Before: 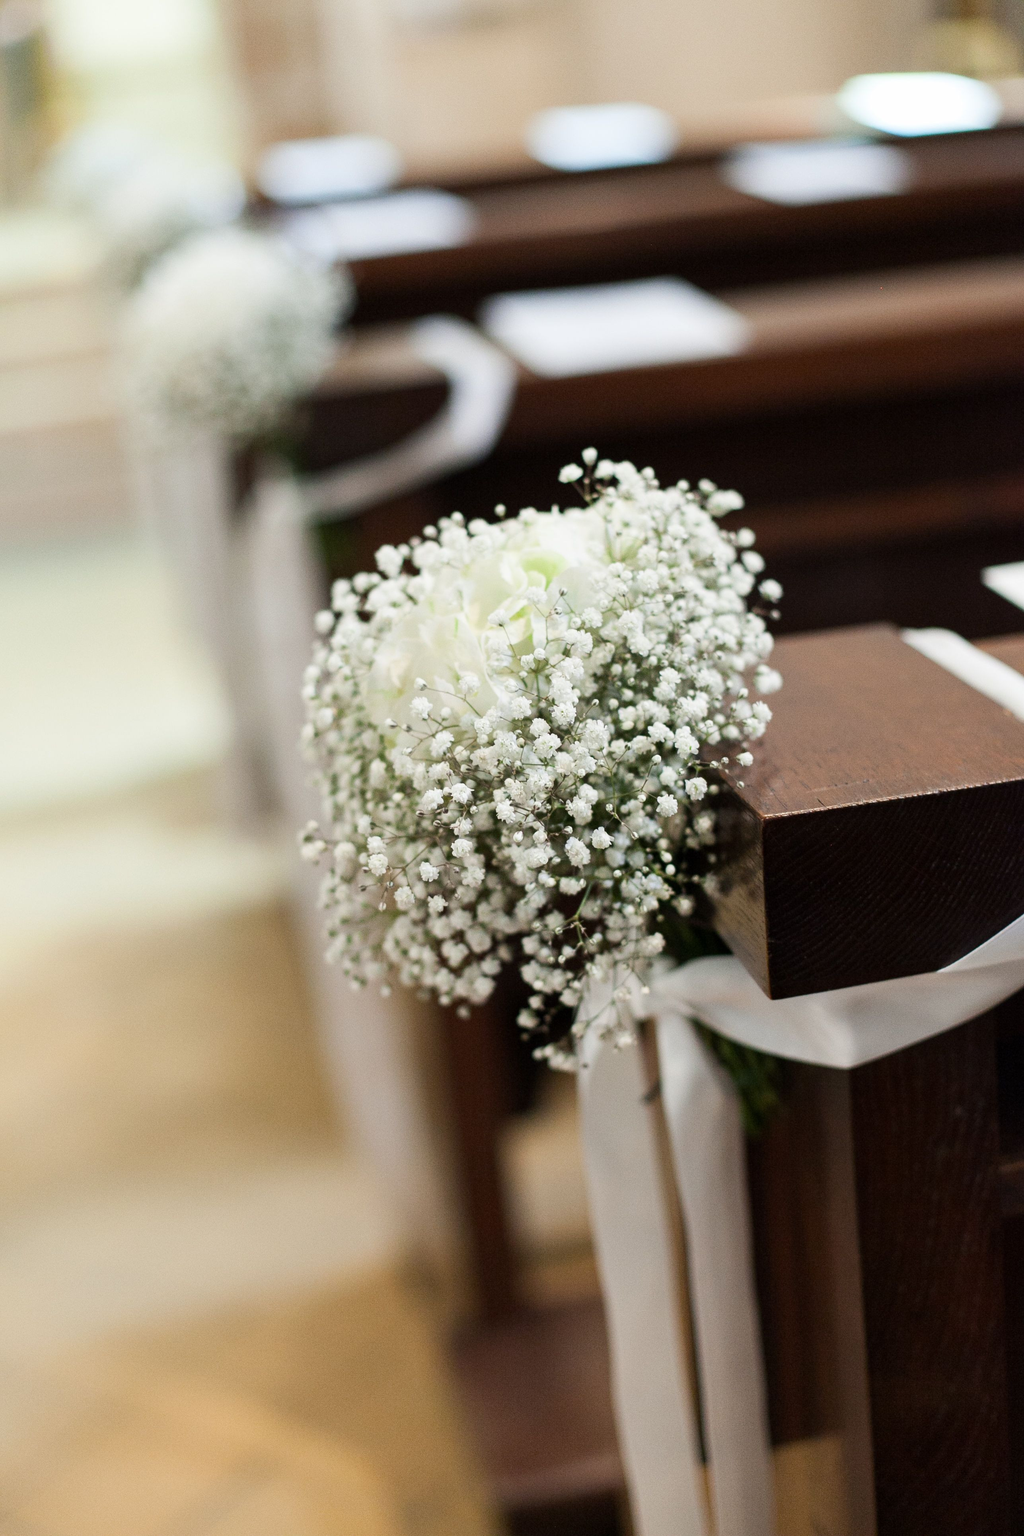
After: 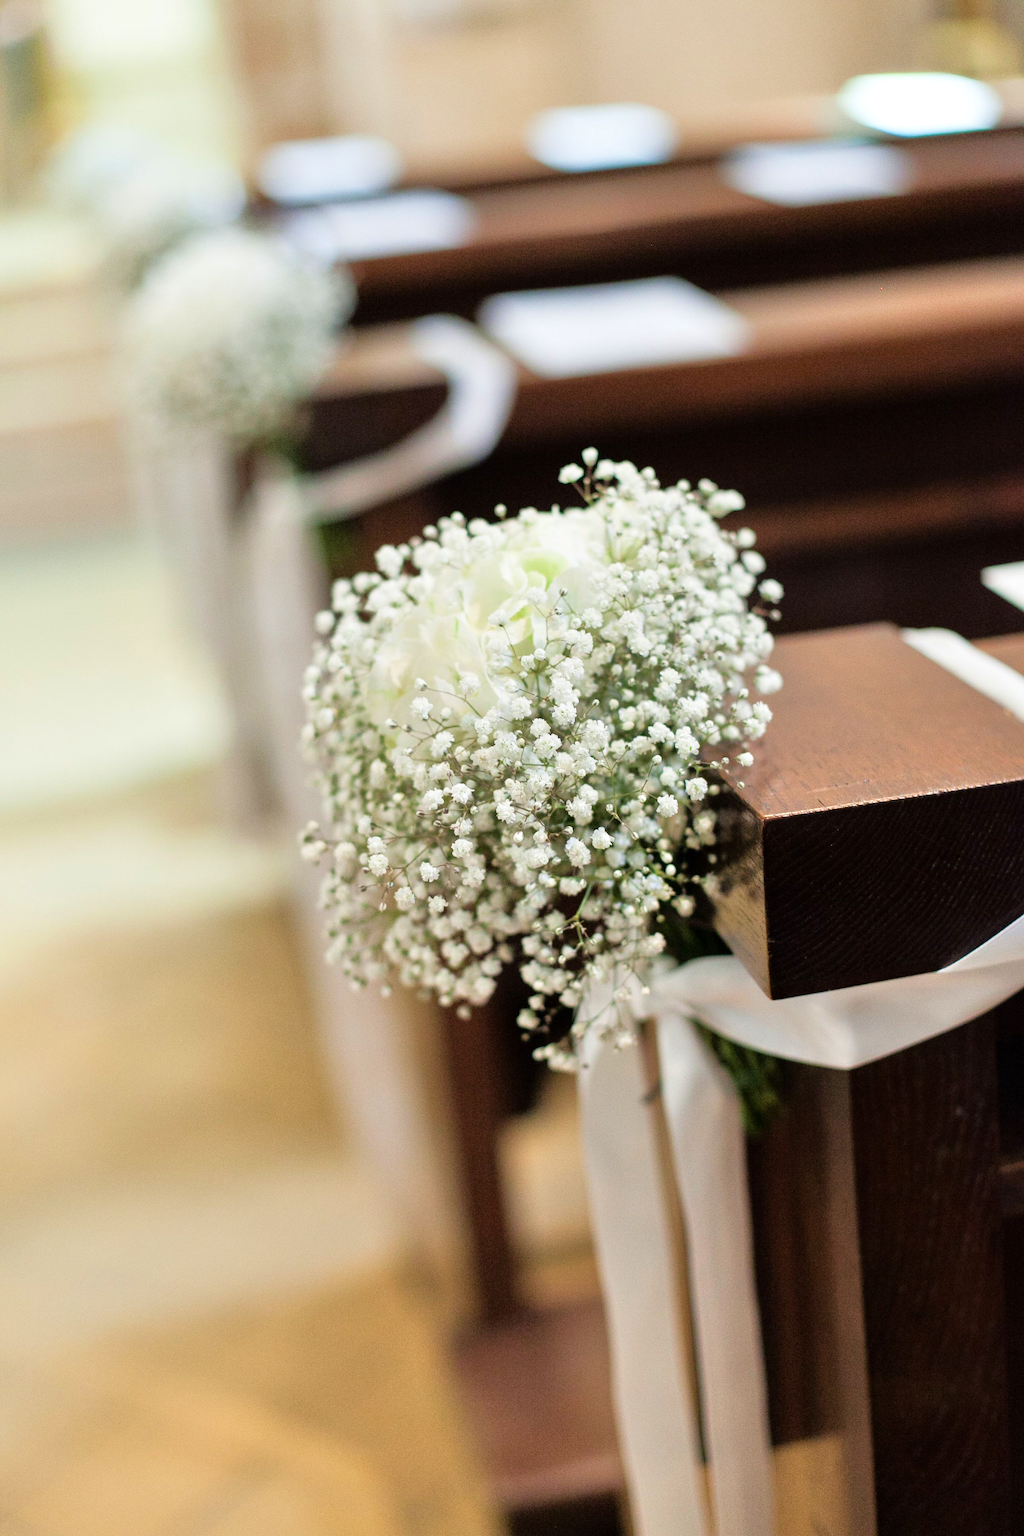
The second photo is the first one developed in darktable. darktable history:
velvia: on, module defaults
bloom: size 3%, threshold 100%, strength 0%
tone equalizer: -7 EV 0.15 EV, -6 EV 0.6 EV, -5 EV 1.15 EV, -4 EV 1.33 EV, -3 EV 1.15 EV, -2 EV 0.6 EV, -1 EV 0.15 EV, mask exposure compensation -0.5 EV
